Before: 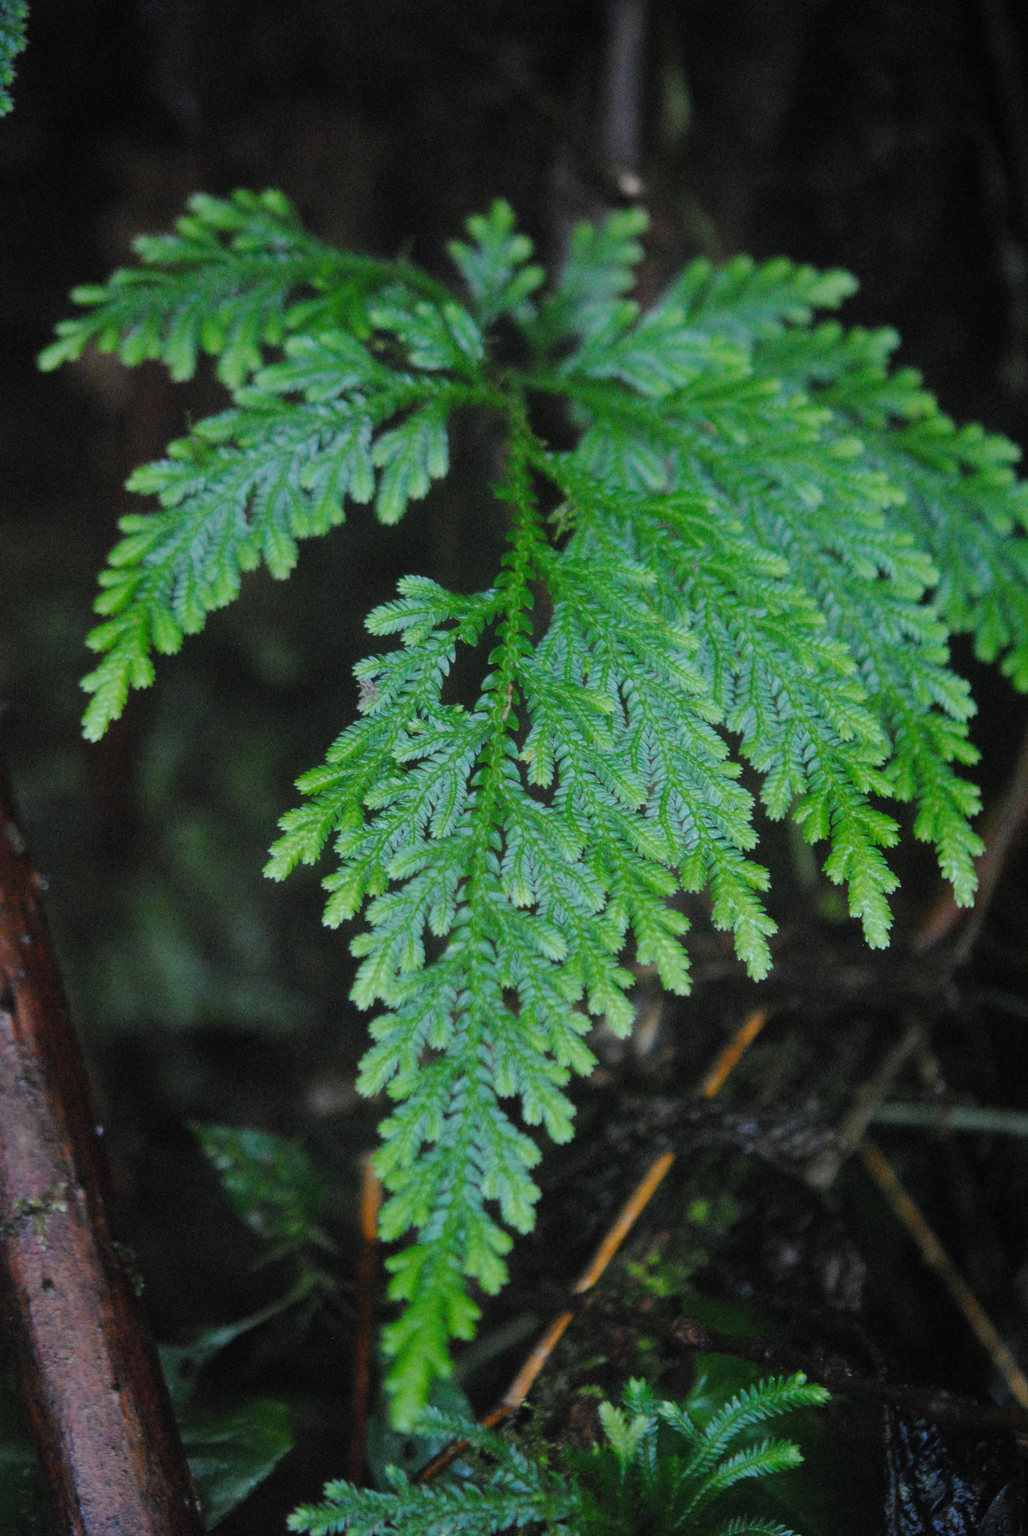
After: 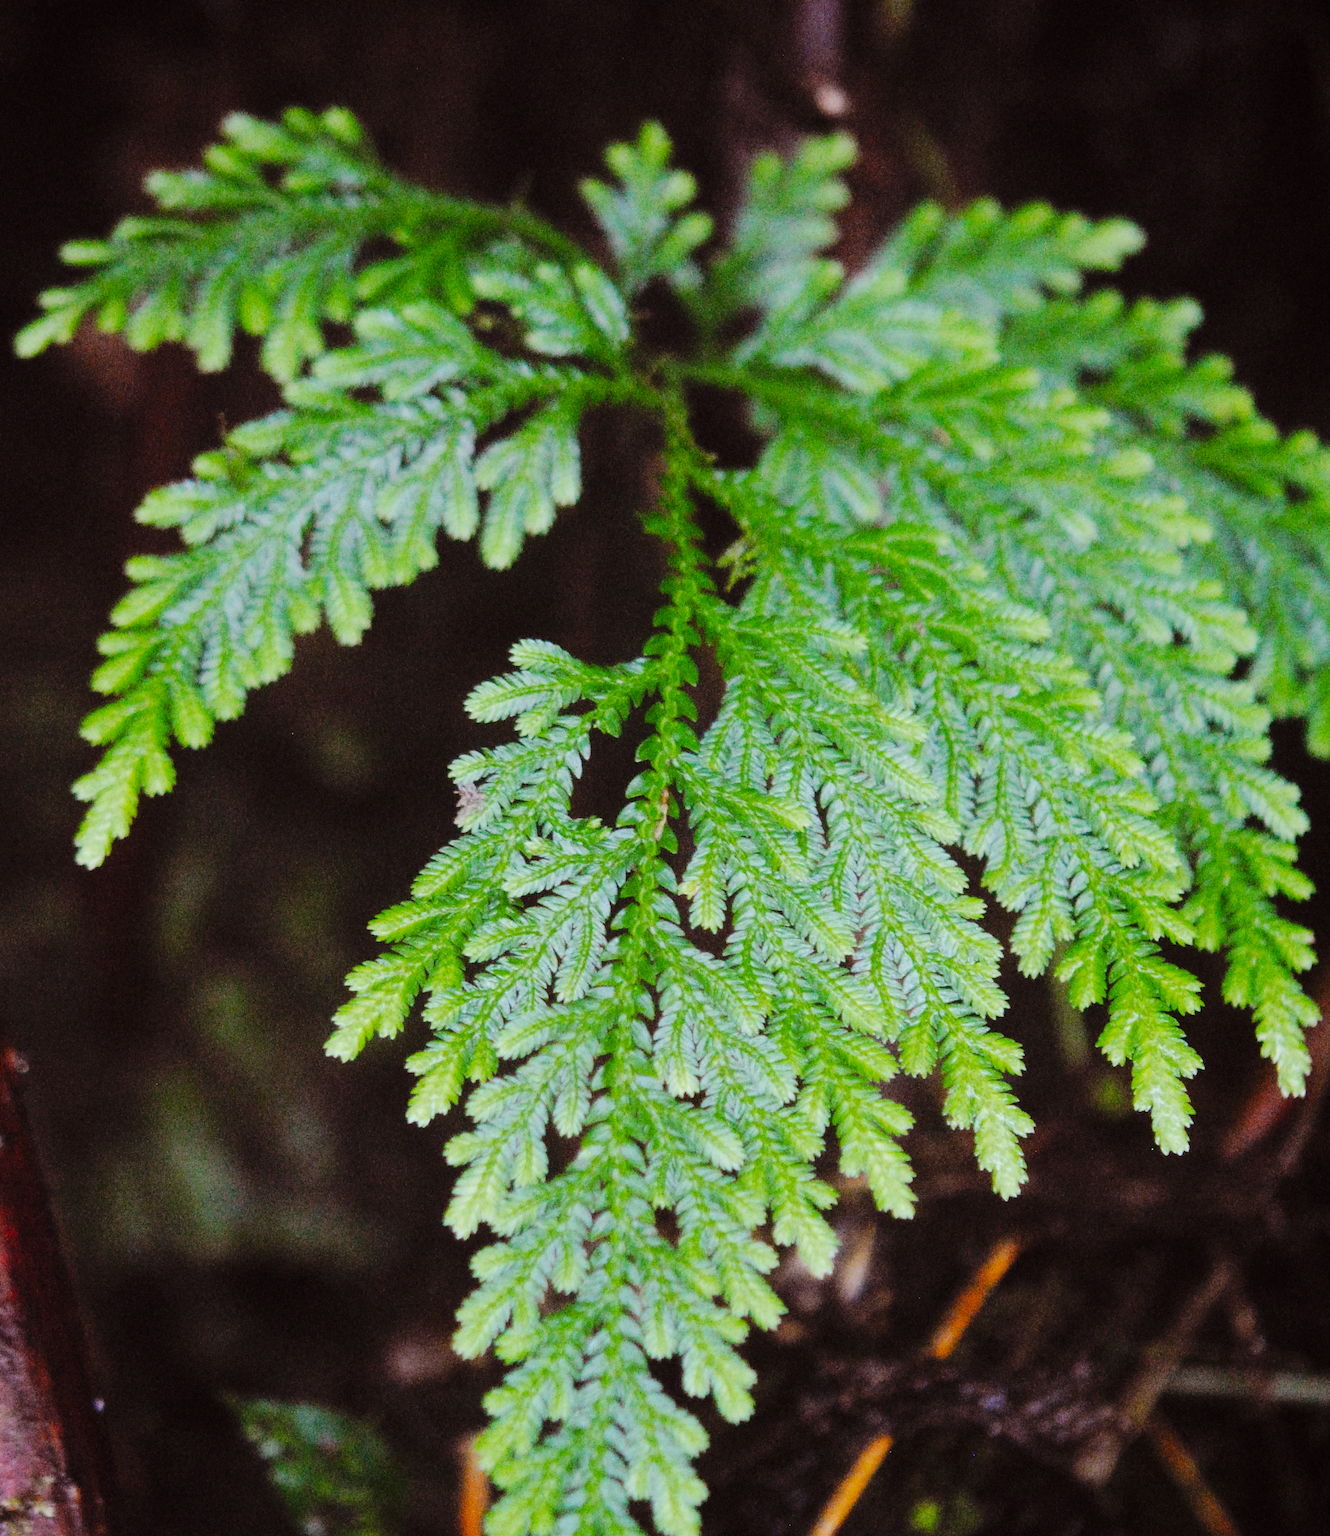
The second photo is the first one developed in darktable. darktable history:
base curve: curves: ch0 [(0, 0) (0.036, 0.025) (0.121, 0.166) (0.206, 0.329) (0.605, 0.79) (1, 1)], preserve colors none
crop: left 2.737%, top 7.287%, right 3.421%, bottom 20.179%
rgb levels: mode RGB, independent channels, levels [[0, 0.474, 1], [0, 0.5, 1], [0, 0.5, 1]]
